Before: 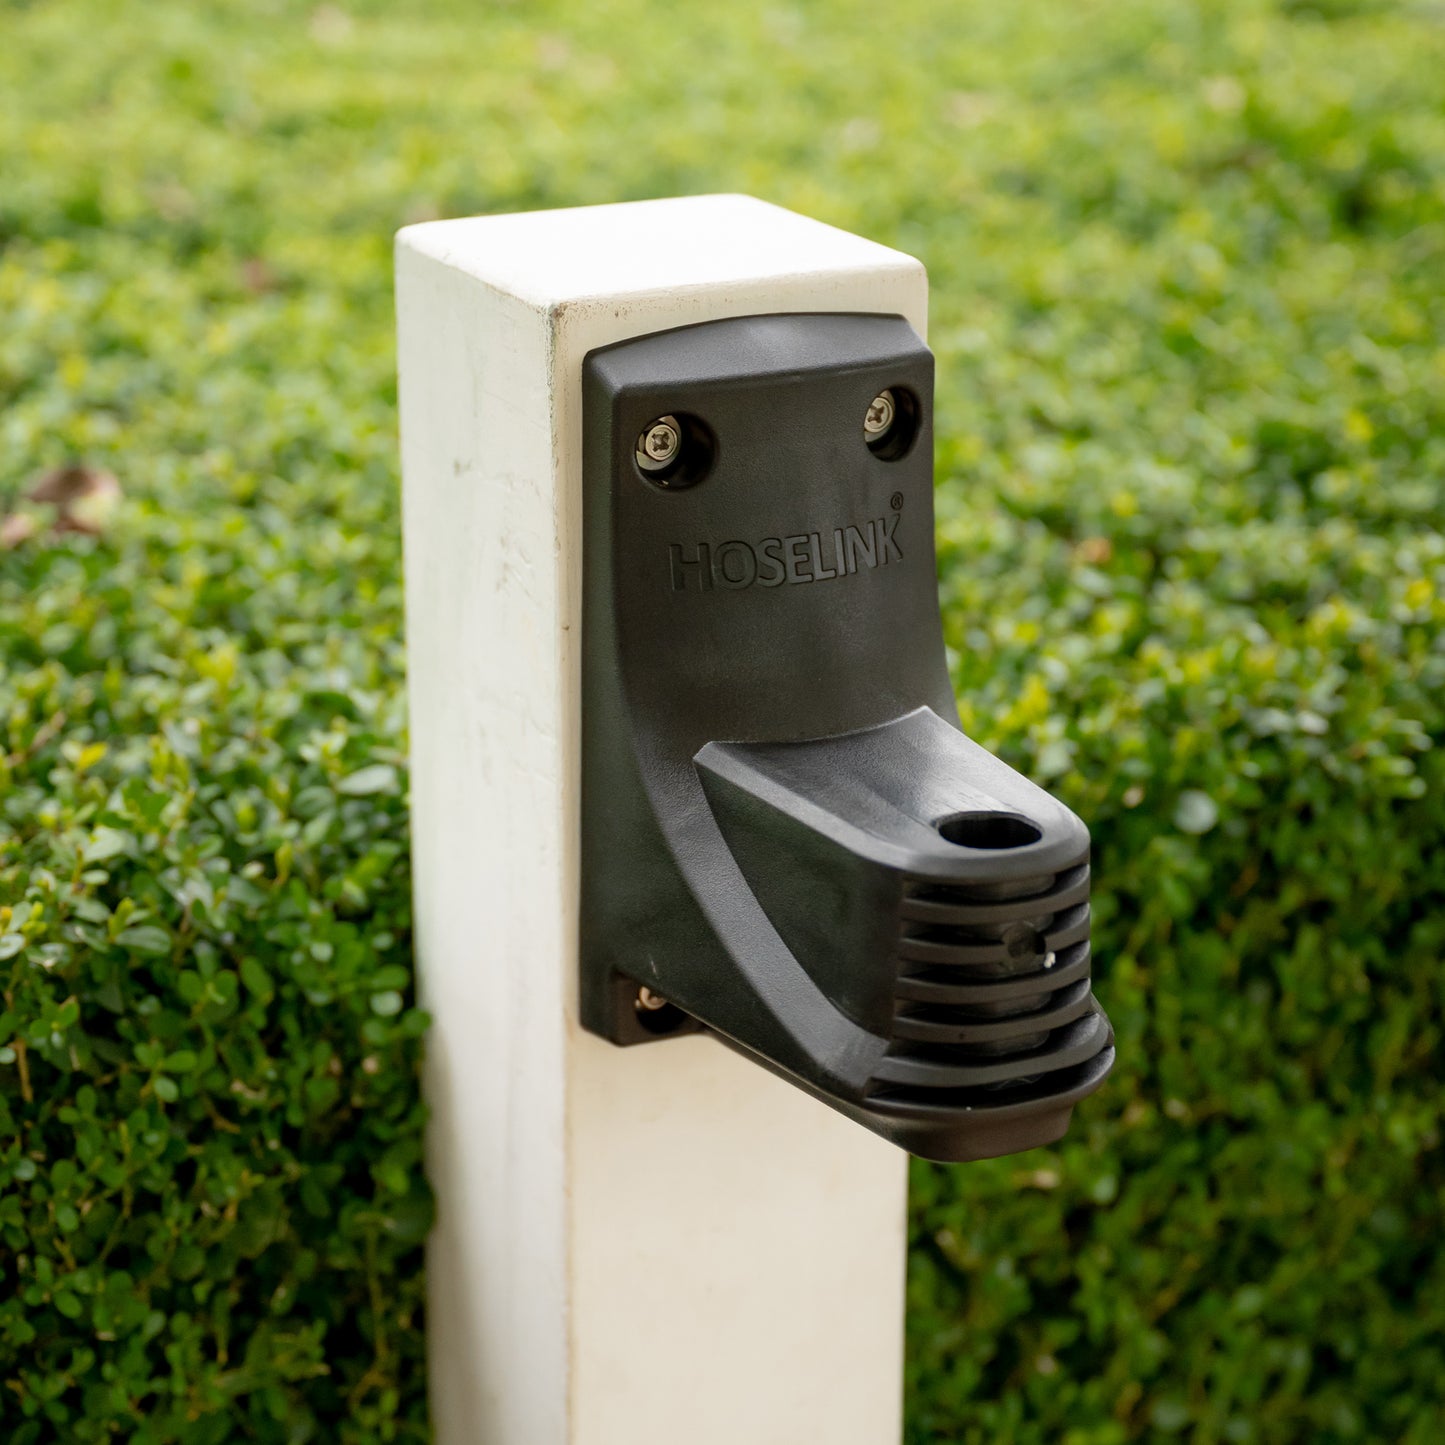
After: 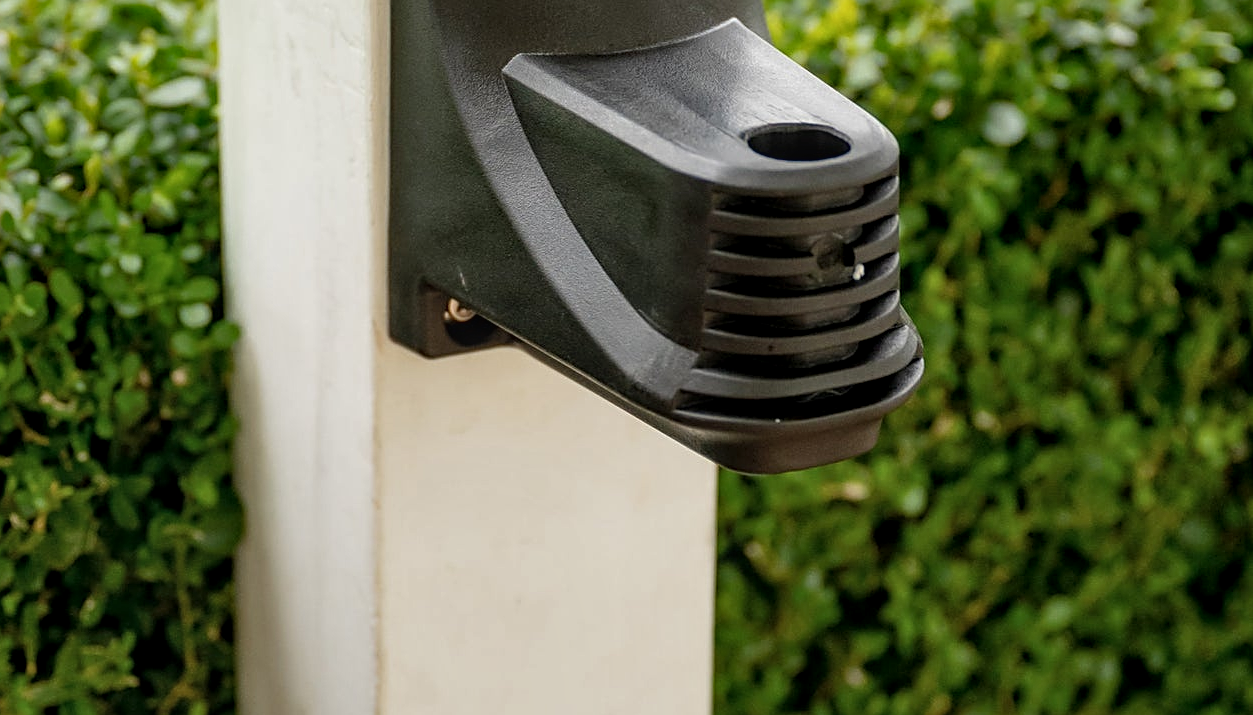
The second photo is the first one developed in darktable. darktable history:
crop and rotate: left 13.24%, top 47.647%, bottom 2.866%
shadows and highlights: shadows 35.43, highlights -34.75, soften with gaussian
sharpen: on, module defaults
local contrast: on, module defaults
